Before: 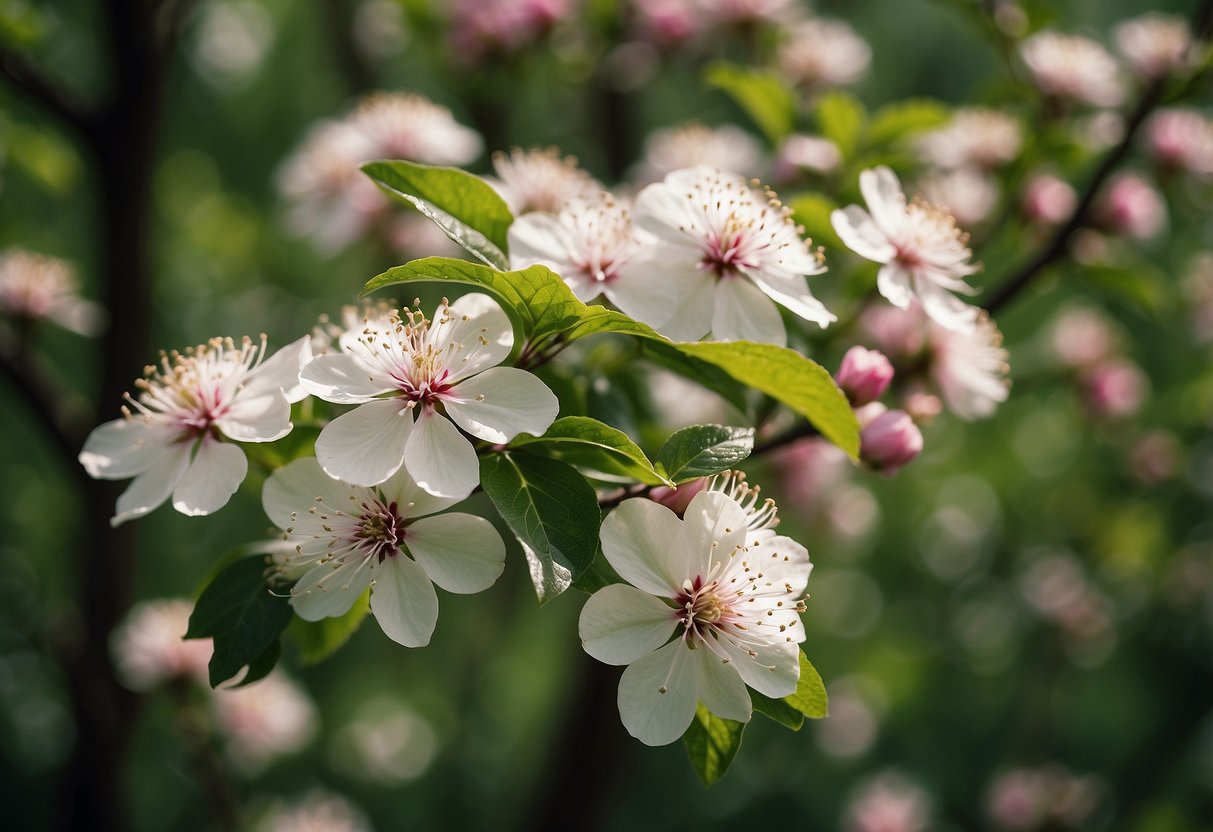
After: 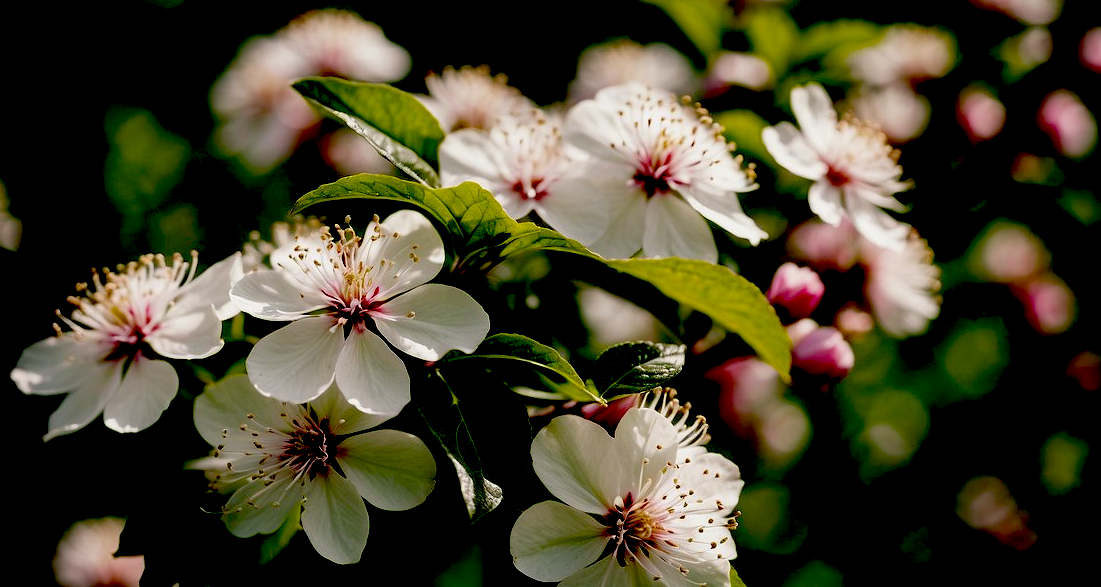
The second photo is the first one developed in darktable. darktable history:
crop: left 5.695%, top 9.984%, right 3.484%, bottom 19.393%
exposure: black level correction 0.099, exposure -0.083 EV, compensate exposure bias true, compensate highlight preservation false
